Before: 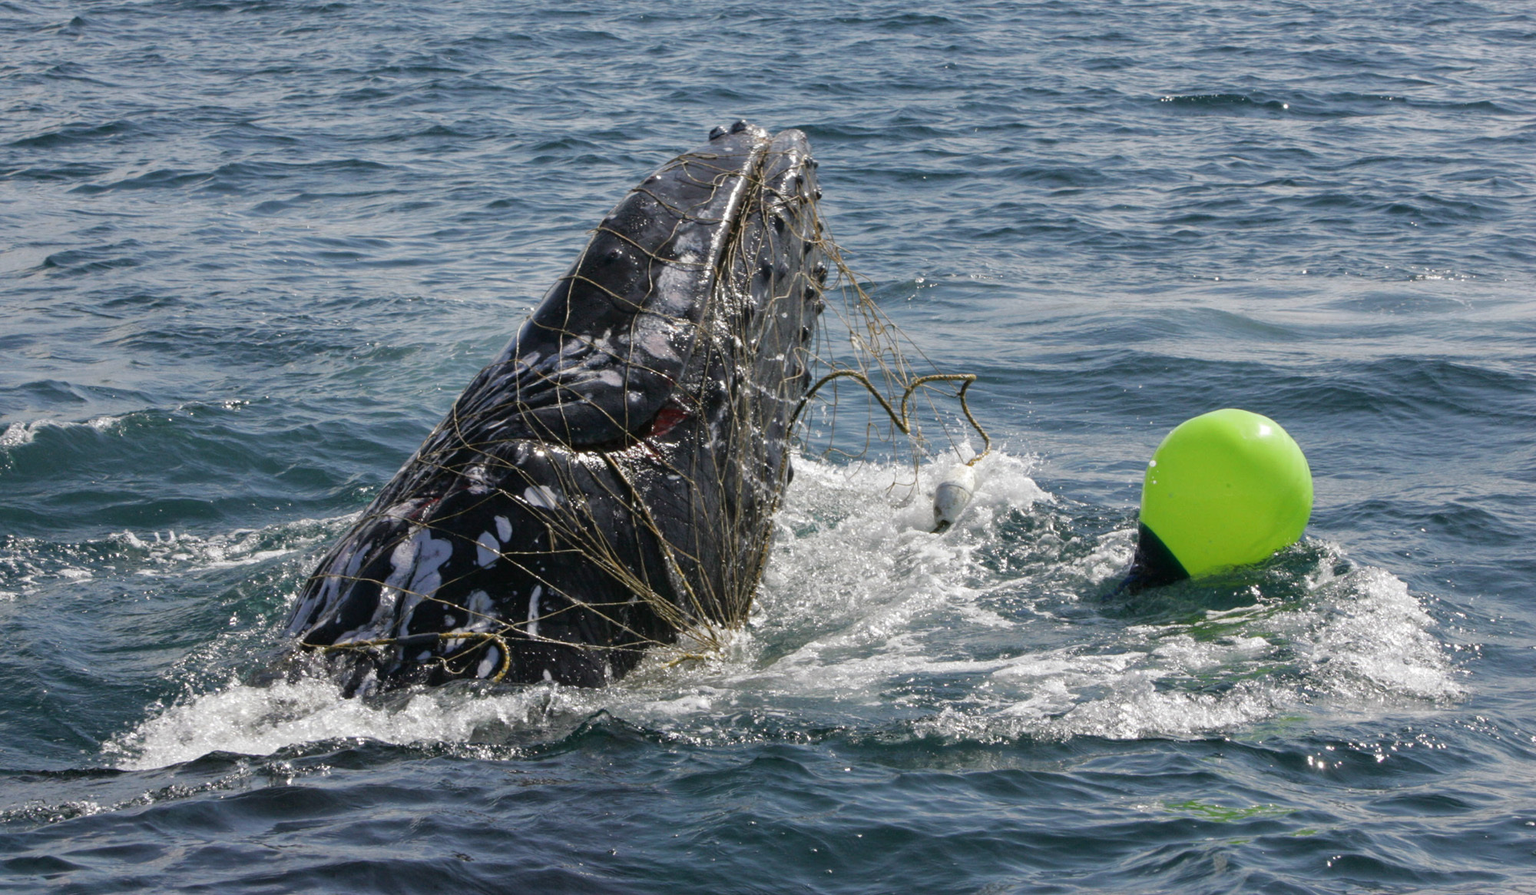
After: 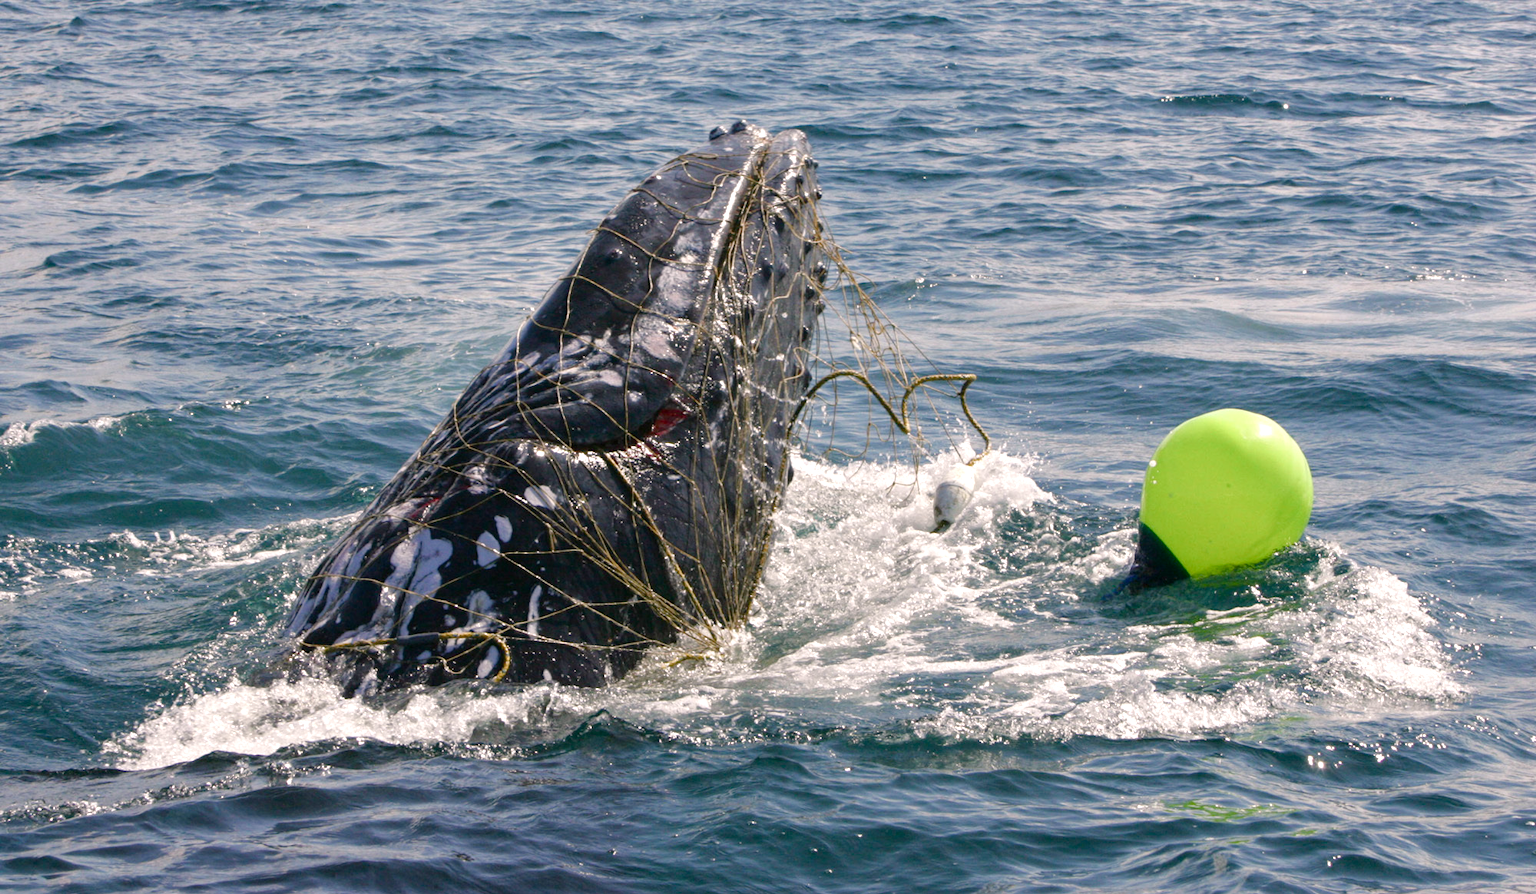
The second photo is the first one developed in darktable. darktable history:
color balance rgb: highlights gain › chroma 2.027%, highlights gain › hue 44.69°, perceptual saturation grading › global saturation 14.537%, perceptual saturation grading › highlights -30.659%, perceptual saturation grading › shadows 51.72%
exposure: black level correction 0.001, exposure 0.498 EV, compensate highlight preservation false
